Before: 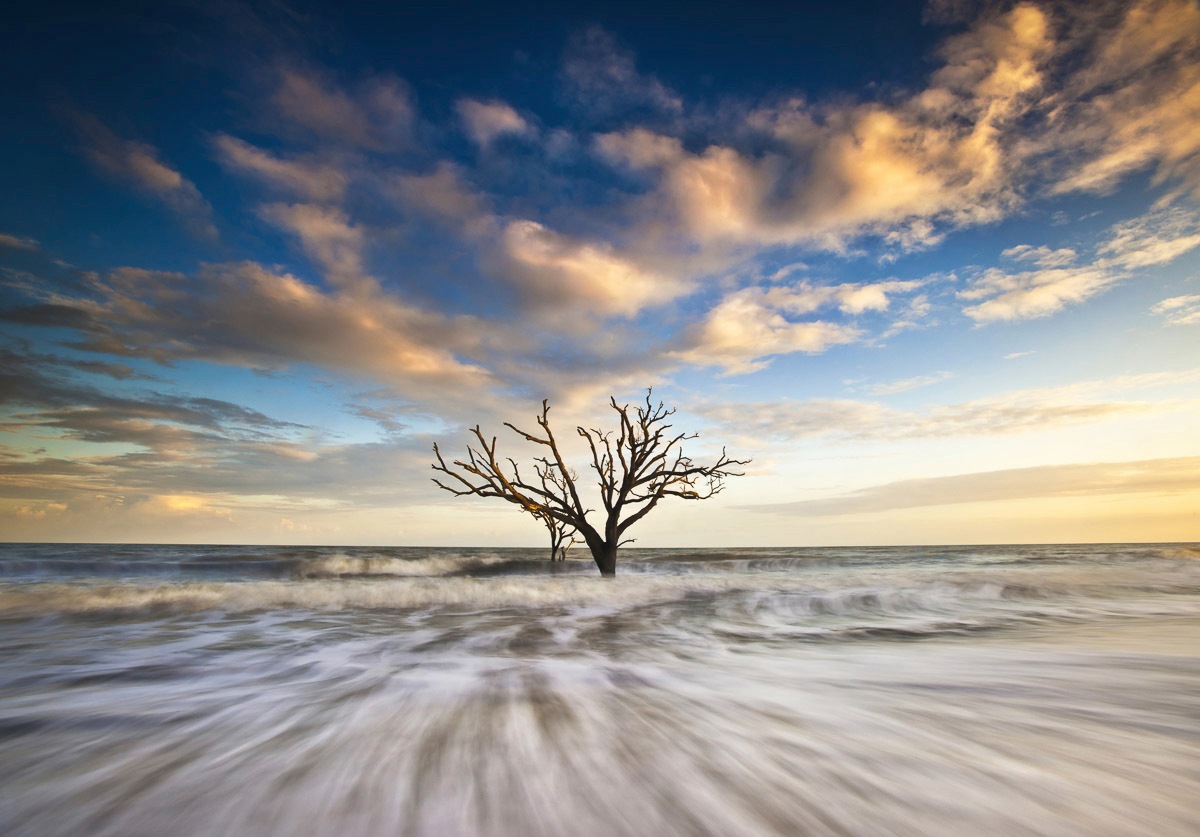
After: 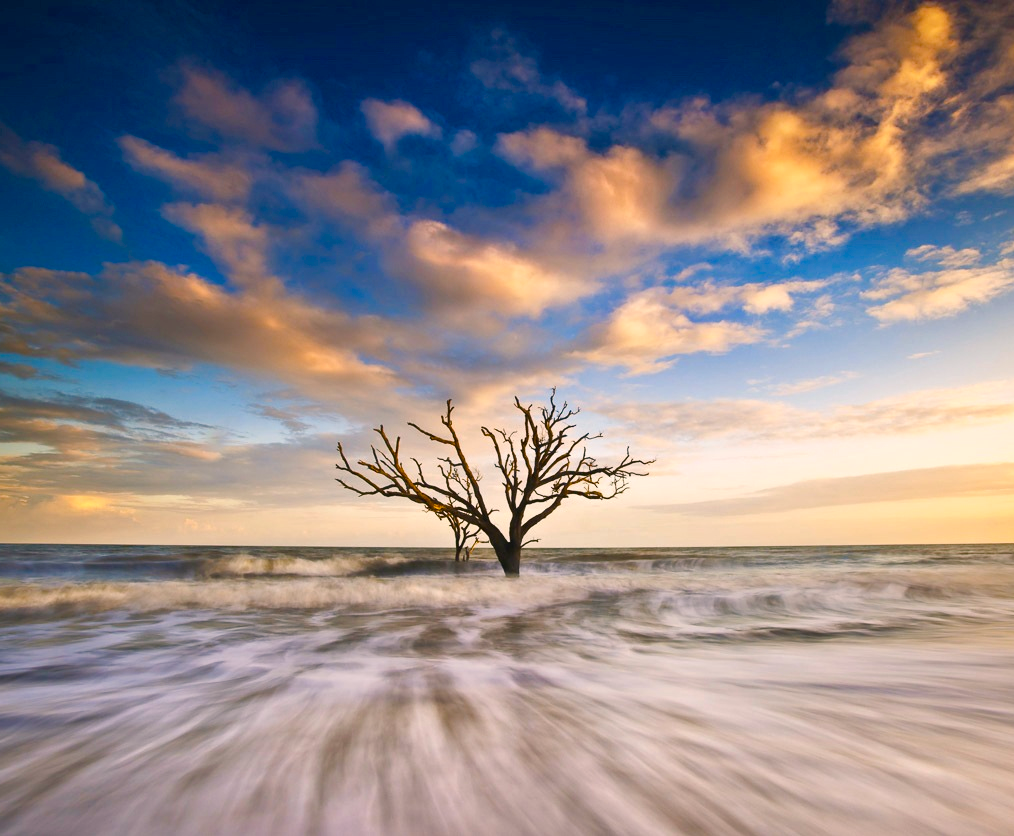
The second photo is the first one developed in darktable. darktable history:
color balance rgb: highlights gain › chroma 2.361%, highlights gain › hue 35.77°, linear chroma grading › global chroma 14.853%, perceptual saturation grading › global saturation 27.123%, perceptual saturation grading › highlights -28.864%, perceptual saturation grading › mid-tones 15.756%, perceptual saturation grading › shadows 33.294%
crop: left 8.07%, right 7.407%
